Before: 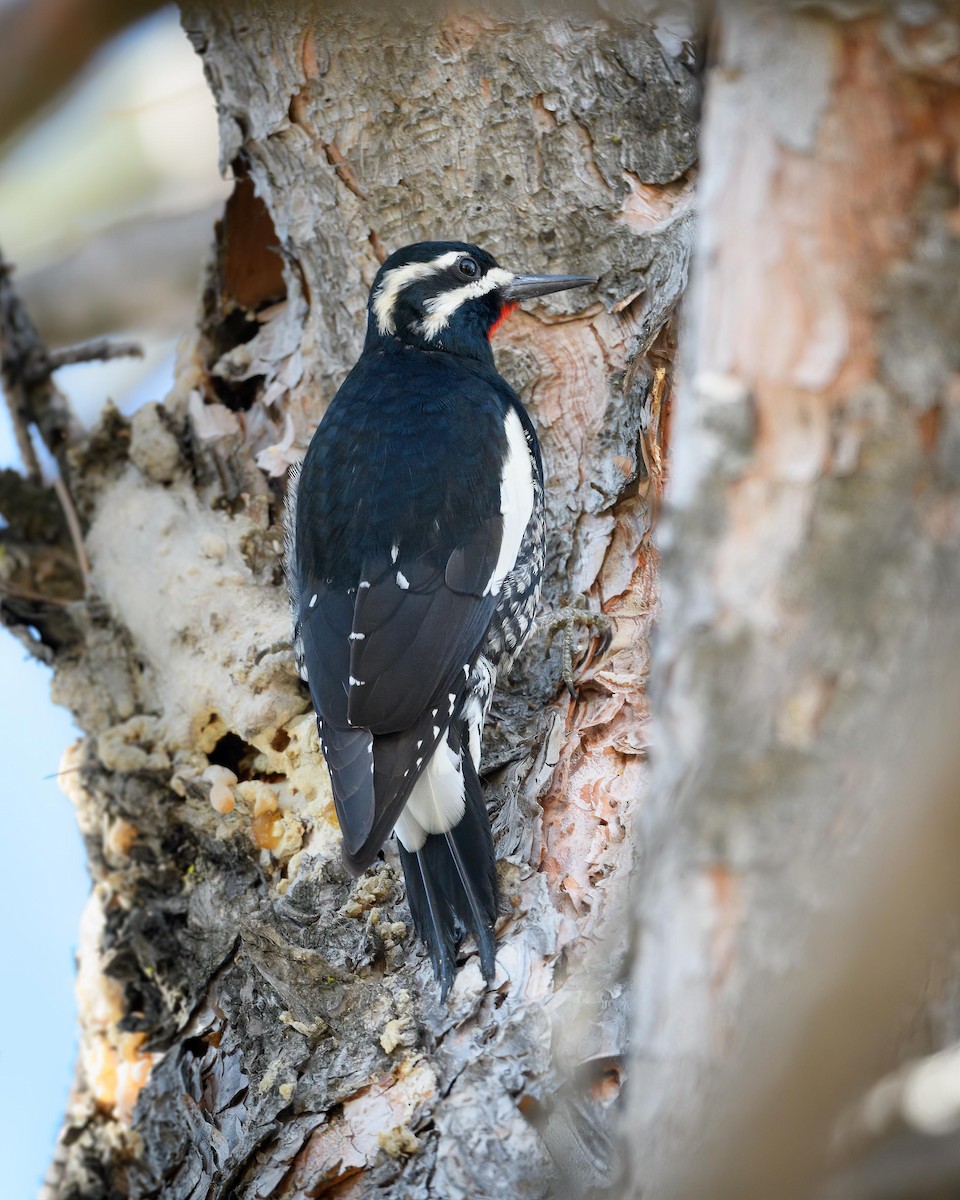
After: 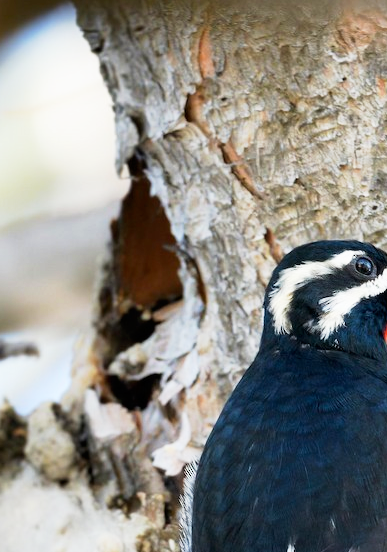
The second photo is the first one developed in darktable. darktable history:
crop and rotate: left 10.846%, top 0.096%, right 48.74%, bottom 53.853%
base curve: curves: ch0 [(0, 0) (0.005, 0.002) (0.193, 0.295) (0.399, 0.664) (0.75, 0.928) (1, 1)], preserve colors none
